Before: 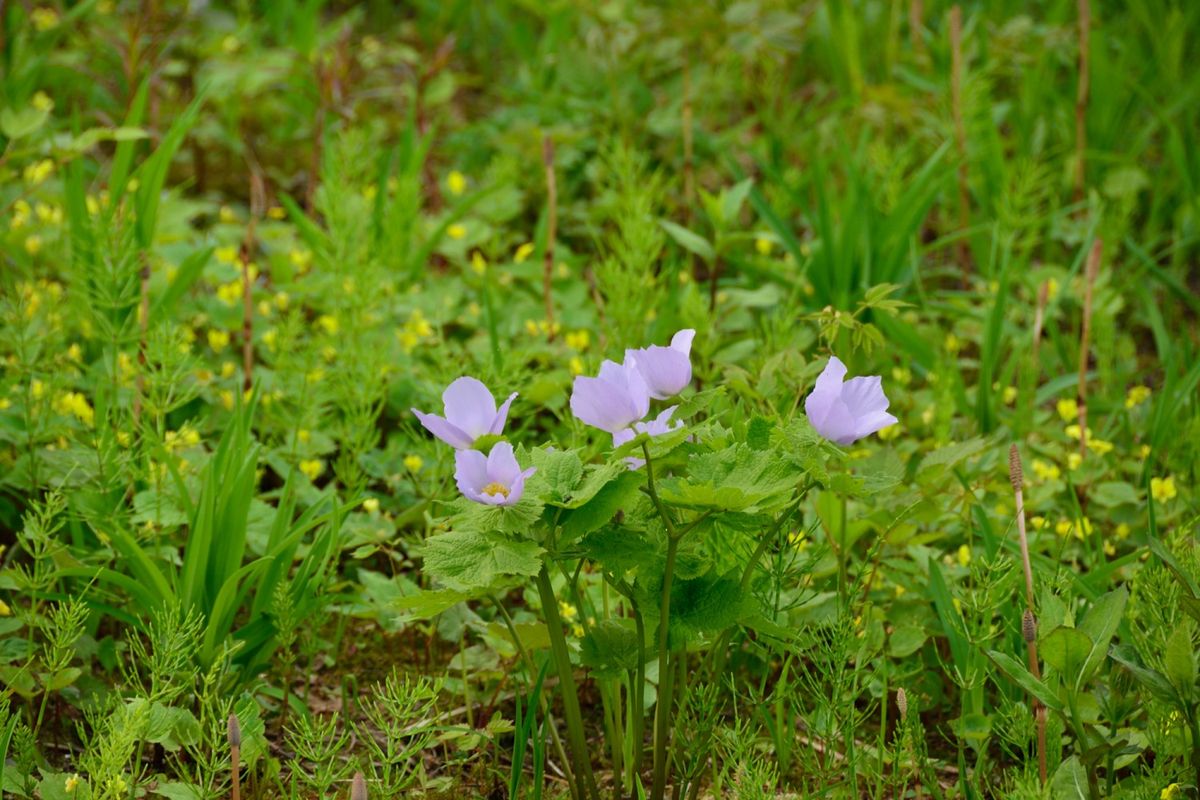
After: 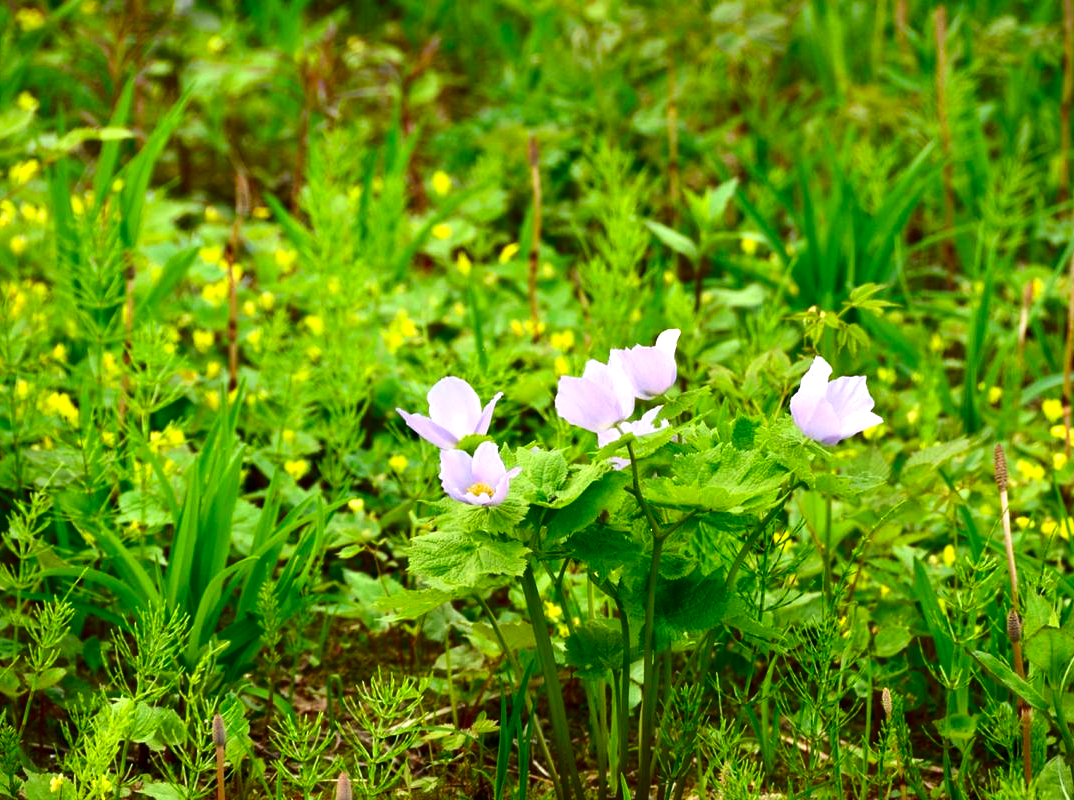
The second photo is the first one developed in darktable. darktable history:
exposure: exposure 1.001 EV, compensate highlight preservation false
contrast brightness saturation: contrast 0.129, brightness -0.235, saturation 0.144
crop and rotate: left 1.322%, right 9.11%
